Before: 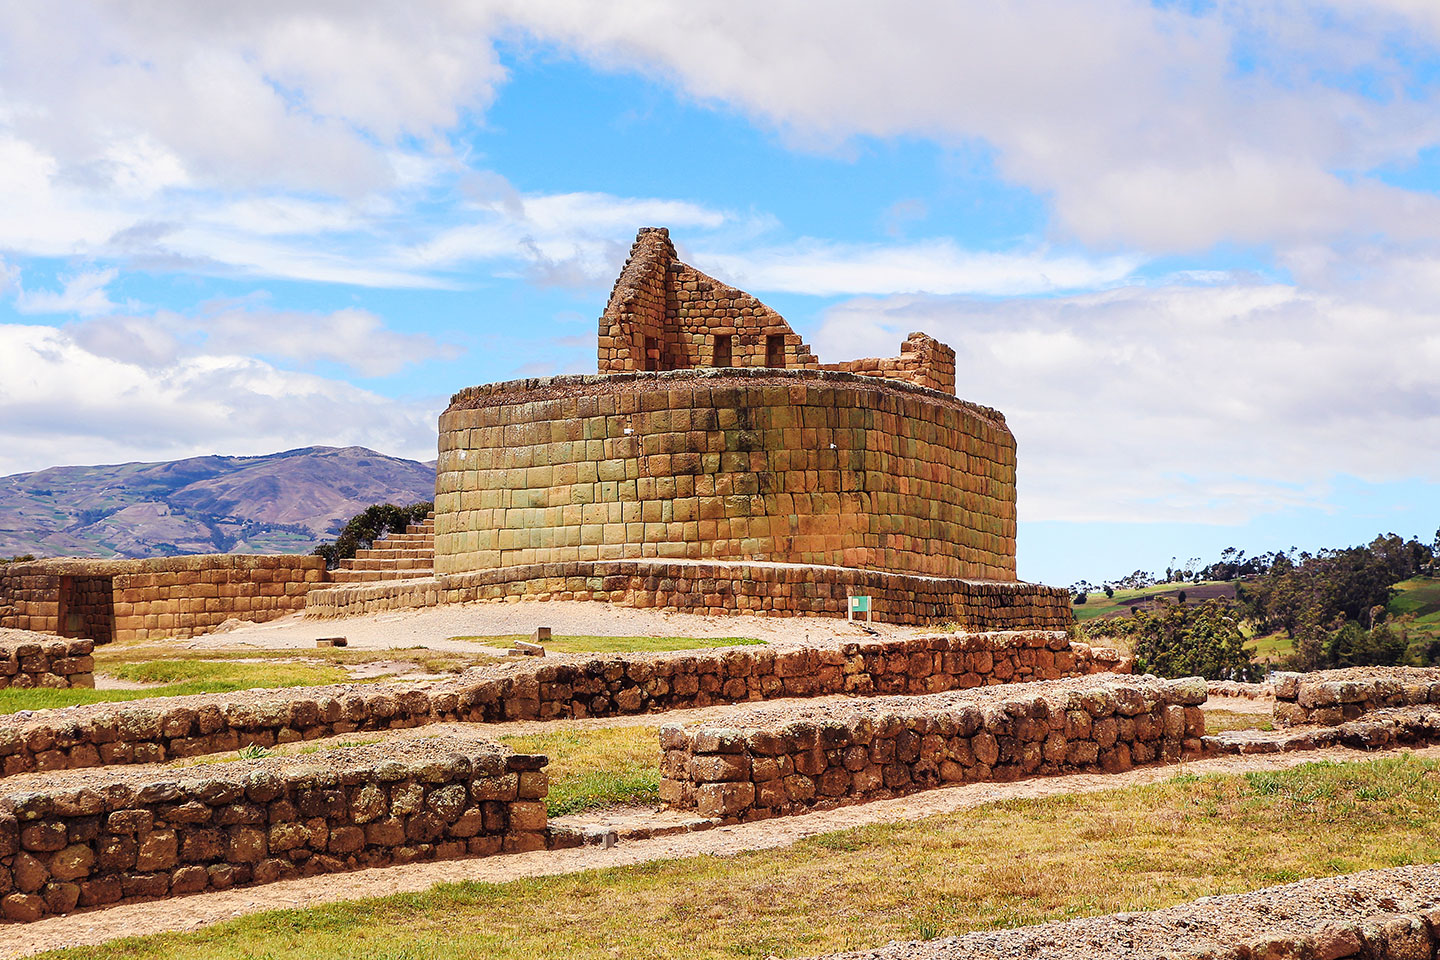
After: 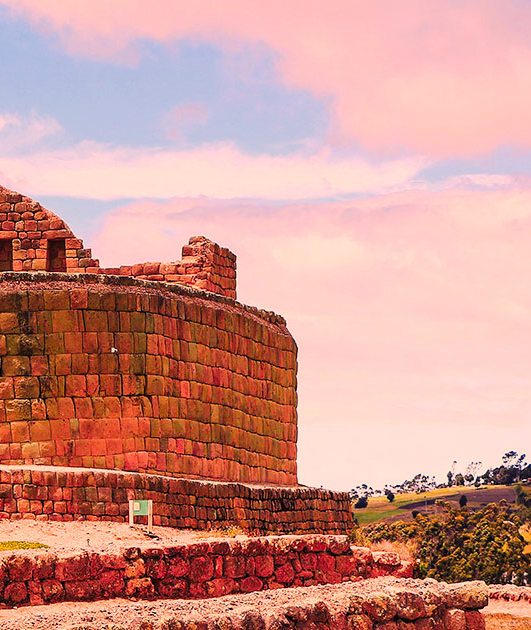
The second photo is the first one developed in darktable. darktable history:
color correction: highlights a* 21.88, highlights b* 22.25
tone equalizer: on, module defaults
color zones: curves: ch1 [(0.239, 0.552) (0.75, 0.5)]; ch2 [(0.25, 0.462) (0.749, 0.457)], mix 25.94%
crop and rotate: left 49.936%, top 10.094%, right 13.136%, bottom 24.256%
